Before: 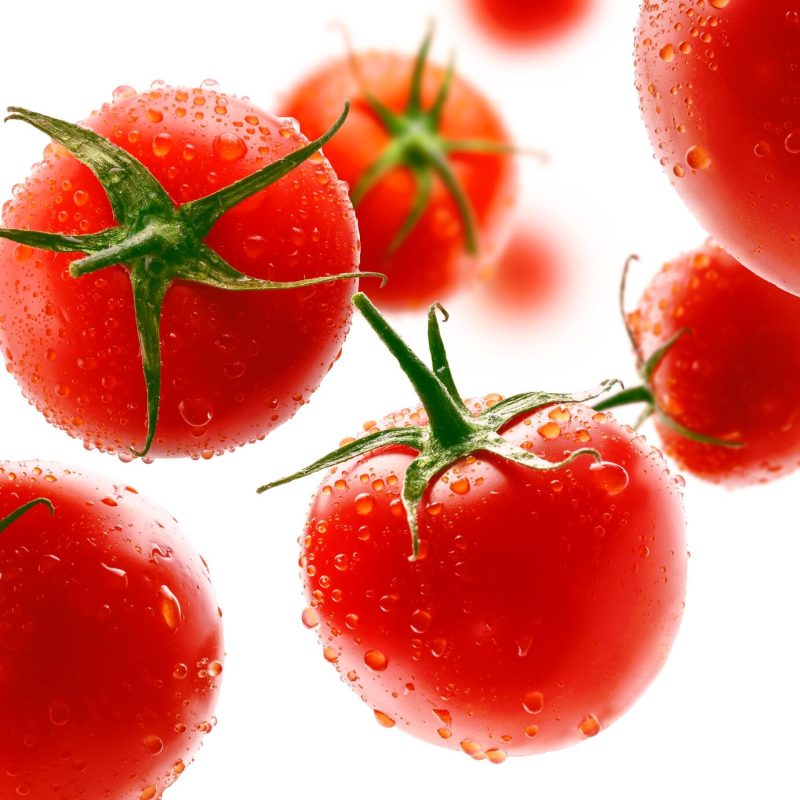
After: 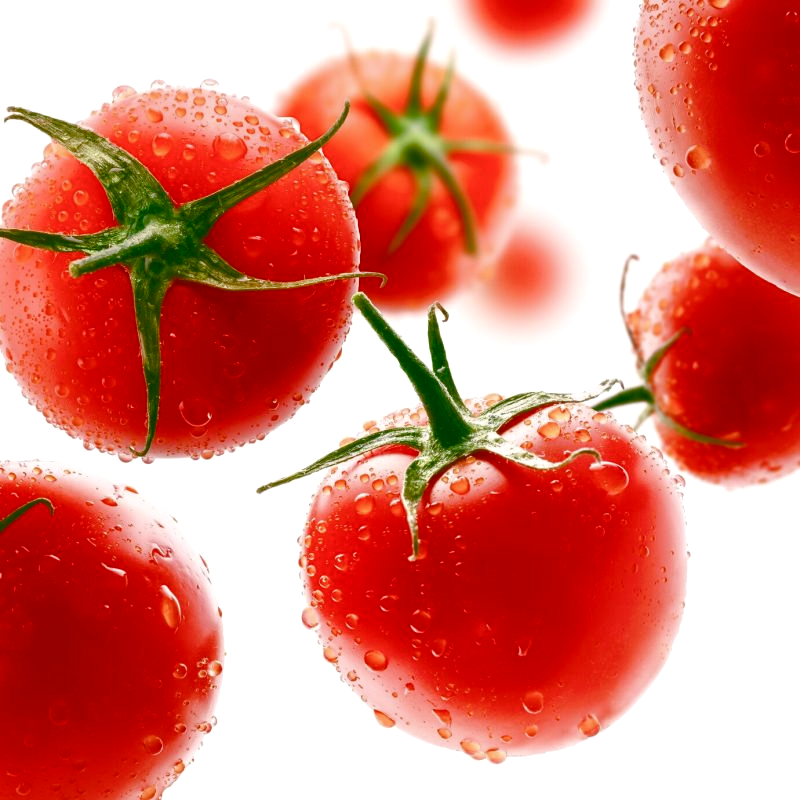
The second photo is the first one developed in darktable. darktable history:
color balance rgb: perceptual saturation grading › global saturation 20%, perceptual saturation grading › highlights -50.531%, perceptual saturation grading › shadows 30.56%, contrast 5.005%
